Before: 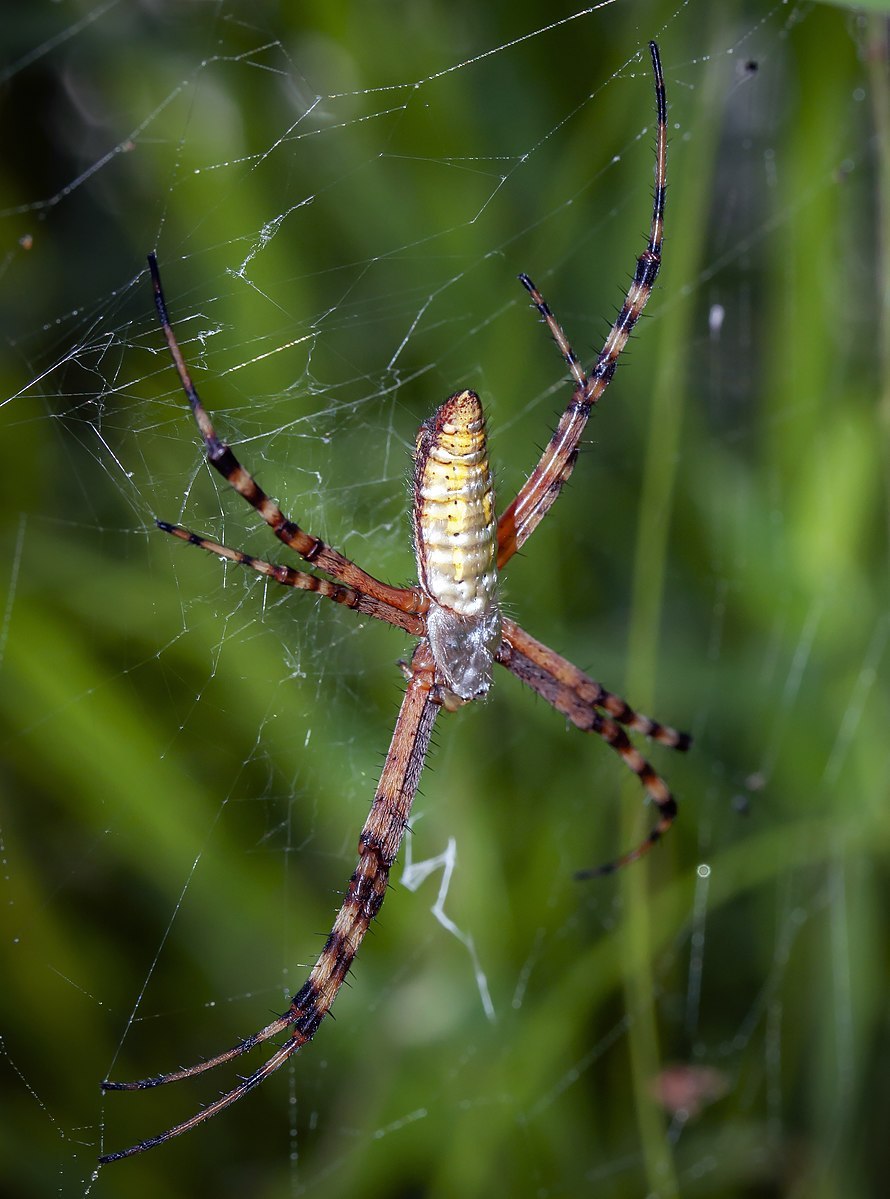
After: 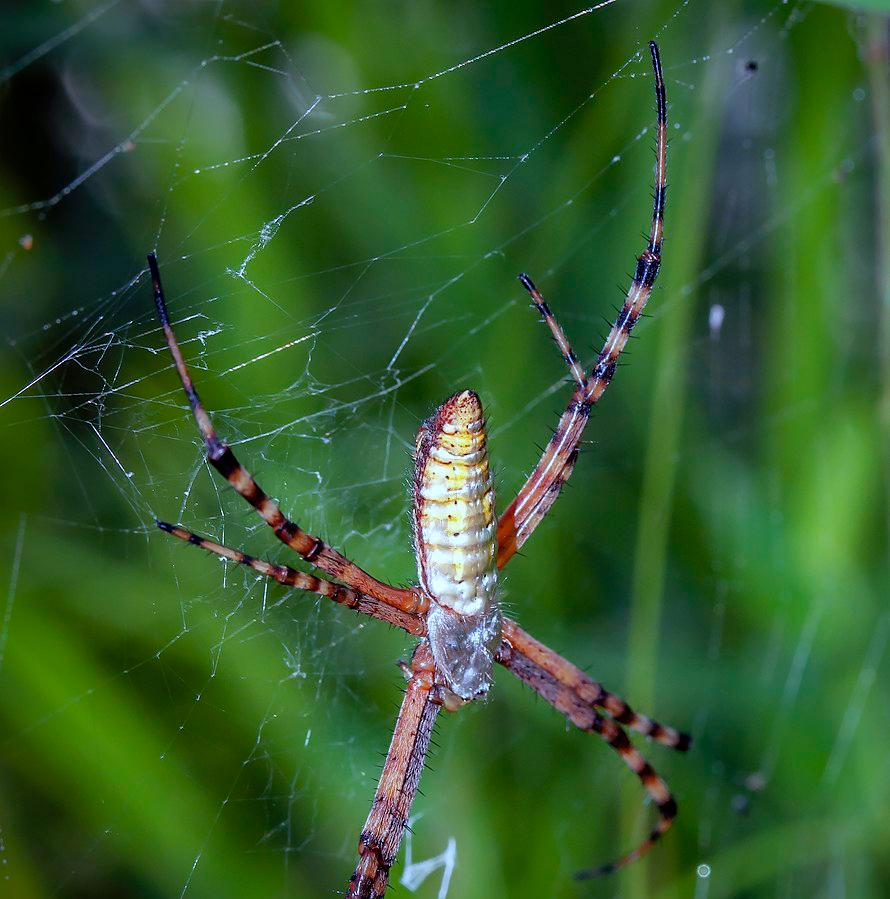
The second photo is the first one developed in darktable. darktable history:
crop: bottom 24.988%
white balance: red 0.926, green 1.003, blue 1.133
shadows and highlights: shadows 43.06, highlights 6.94
